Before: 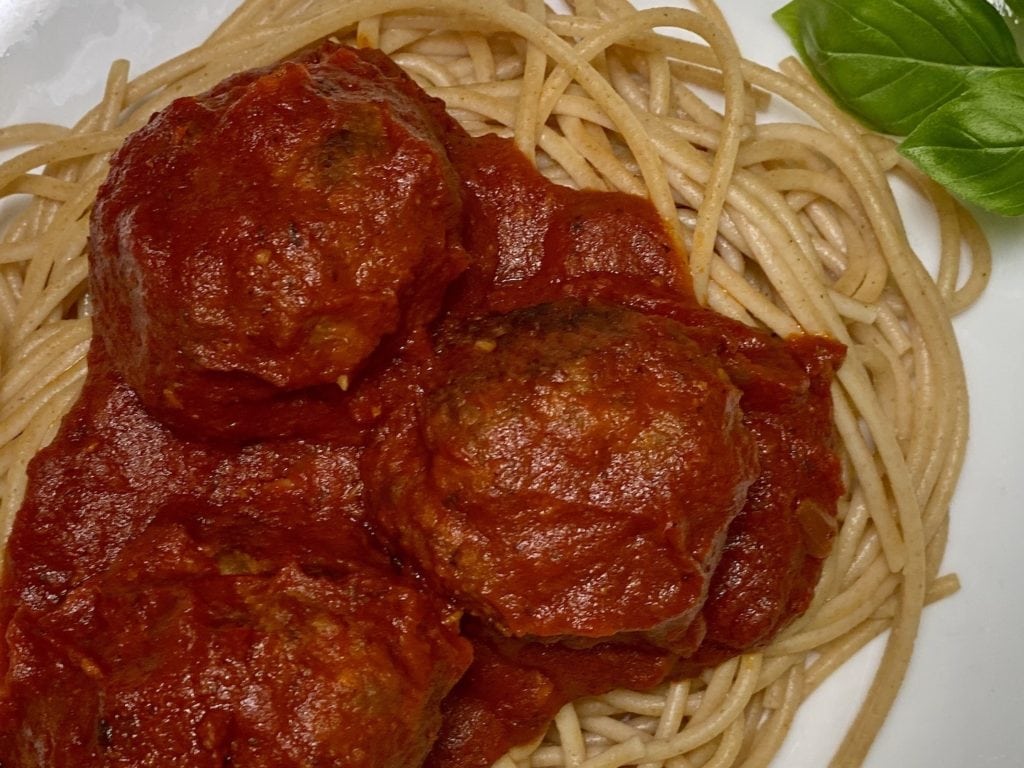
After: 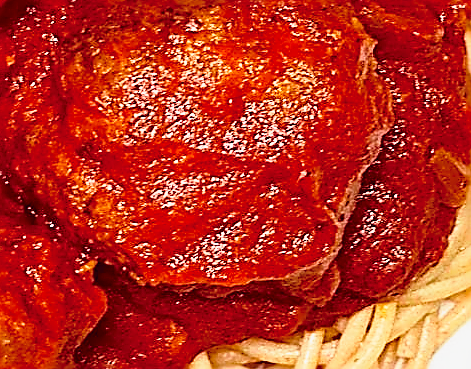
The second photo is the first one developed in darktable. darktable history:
tone curve: curves: ch0 [(0, 0.009) (0.105, 0.08) (0.195, 0.18) (0.283, 0.316) (0.384, 0.434) (0.485, 0.531) (0.638, 0.69) (0.81, 0.872) (1, 0.977)]; ch1 [(0, 0) (0.161, 0.092) (0.35, 0.33) (0.379, 0.401) (0.456, 0.469) (0.502, 0.5) (0.525, 0.514) (0.586, 0.617) (0.635, 0.655) (1, 1)]; ch2 [(0, 0) (0.371, 0.362) (0.437, 0.437) (0.48, 0.49) (0.53, 0.515) (0.56, 0.571) (0.622, 0.606) (1, 1)], color space Lab, independent channels, preserve colors basic power
sharpen: amount 1.992
crop: left 35.772%, top 45.829%, right 18.192%, bottom 6.012%
base curve: curves: ch0 [(0, 0) (0.012, 0.01) (0.073, 0.168) (0.31, 0.711) (0.645, 0.957) (1, 1)], preserve colors none
